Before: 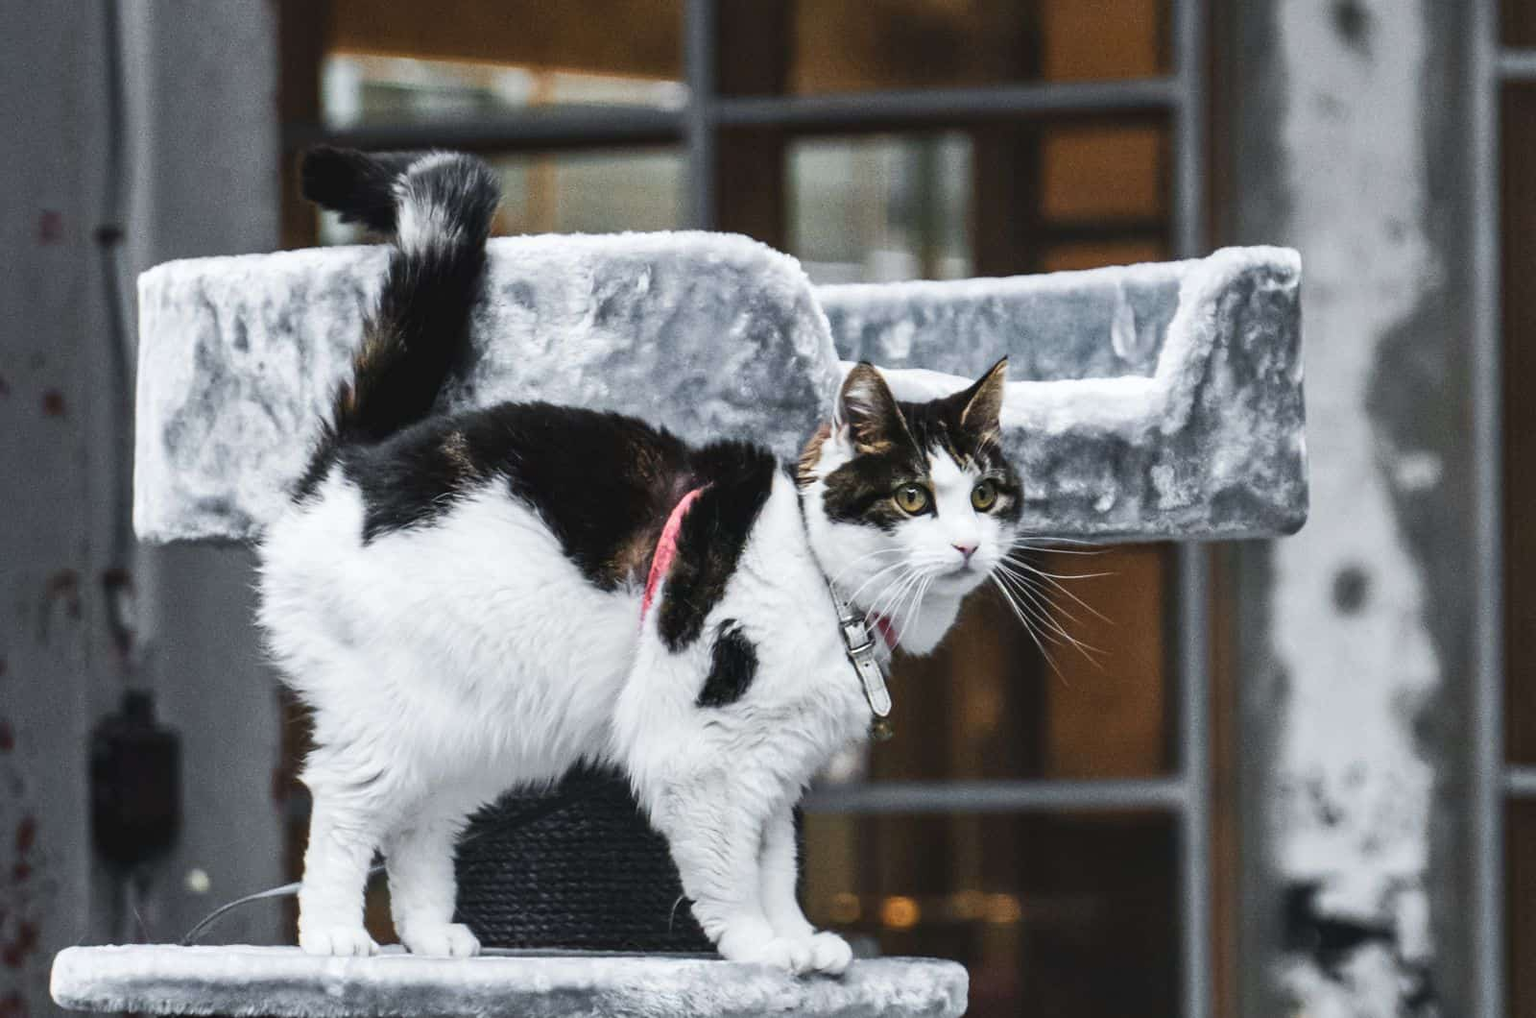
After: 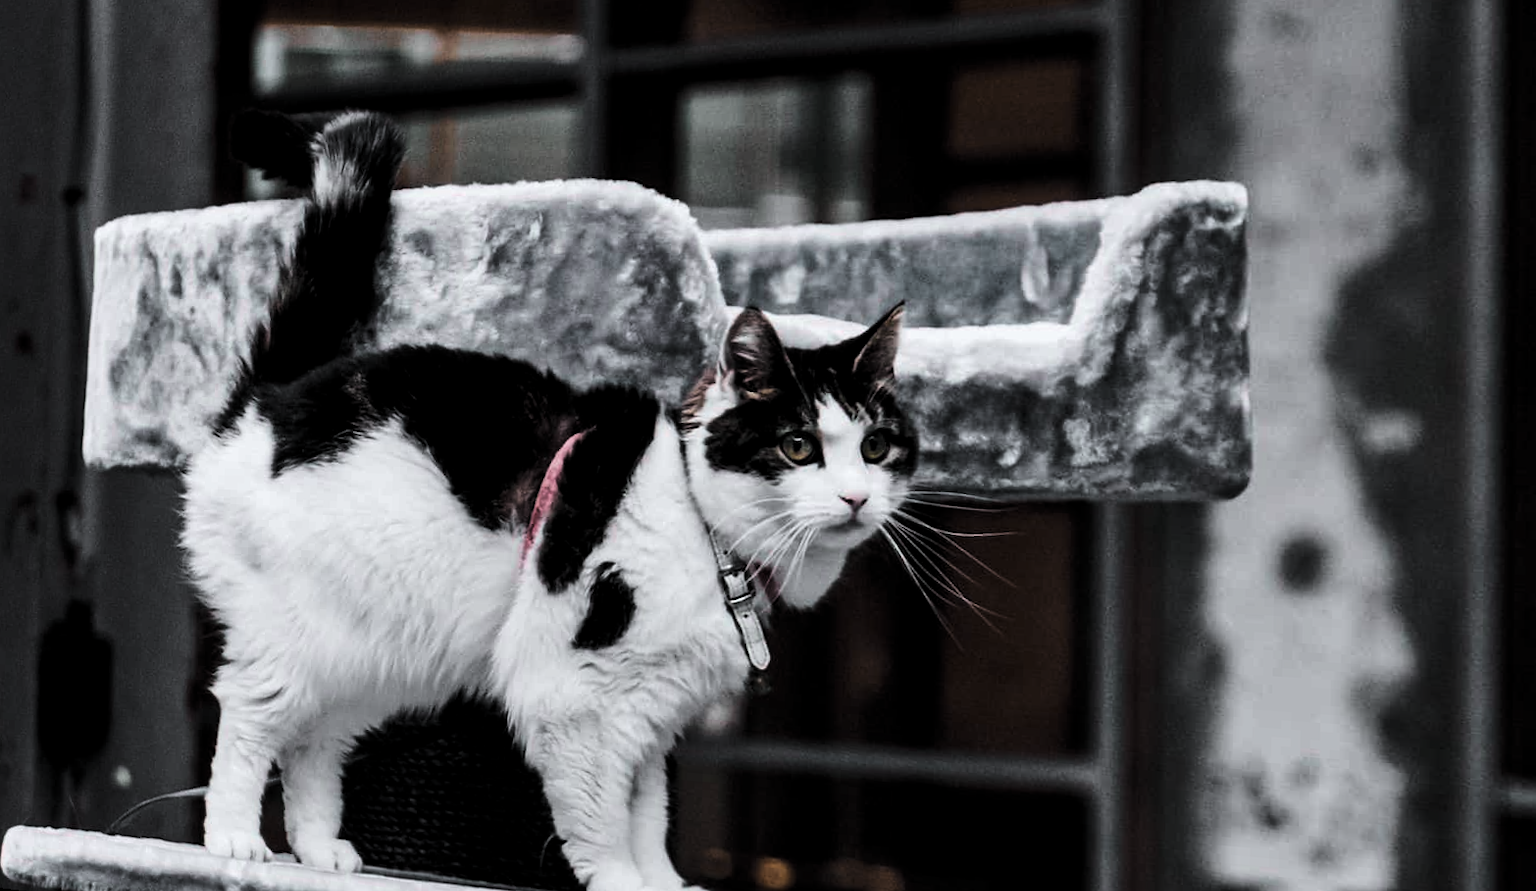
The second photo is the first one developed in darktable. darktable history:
tone curve: curves: ch0 [(0, 0) (0.822, 0.825) (0.994, 0.955)]; ch1 [(0, 0) (0.226, 0.261) (0.383, 0.397) (0.46, 0.46) (0.498, 0.501) (0.524, 0.543) (0.578, 0.575) (1, 1)]; ch2 [(0, 0) (0.438, 0.456) (0.5, 0.495) (0.547, 0.515) (0.597, 0.58) (0.629, 0.603) (1, 1)], color space Lab, independent channels, preserve colors none
levels: mode automatic, black 8.58%, gray 59.42%, levels [0, 0.445, 1]
rotate and perspective: rotation 1.69°, lens shift (vertical) -0.023, lens shift (horizontal) -0.291, crop left 0.025, crop right 0.988, crop top 0.092, crop bottom 0.842
